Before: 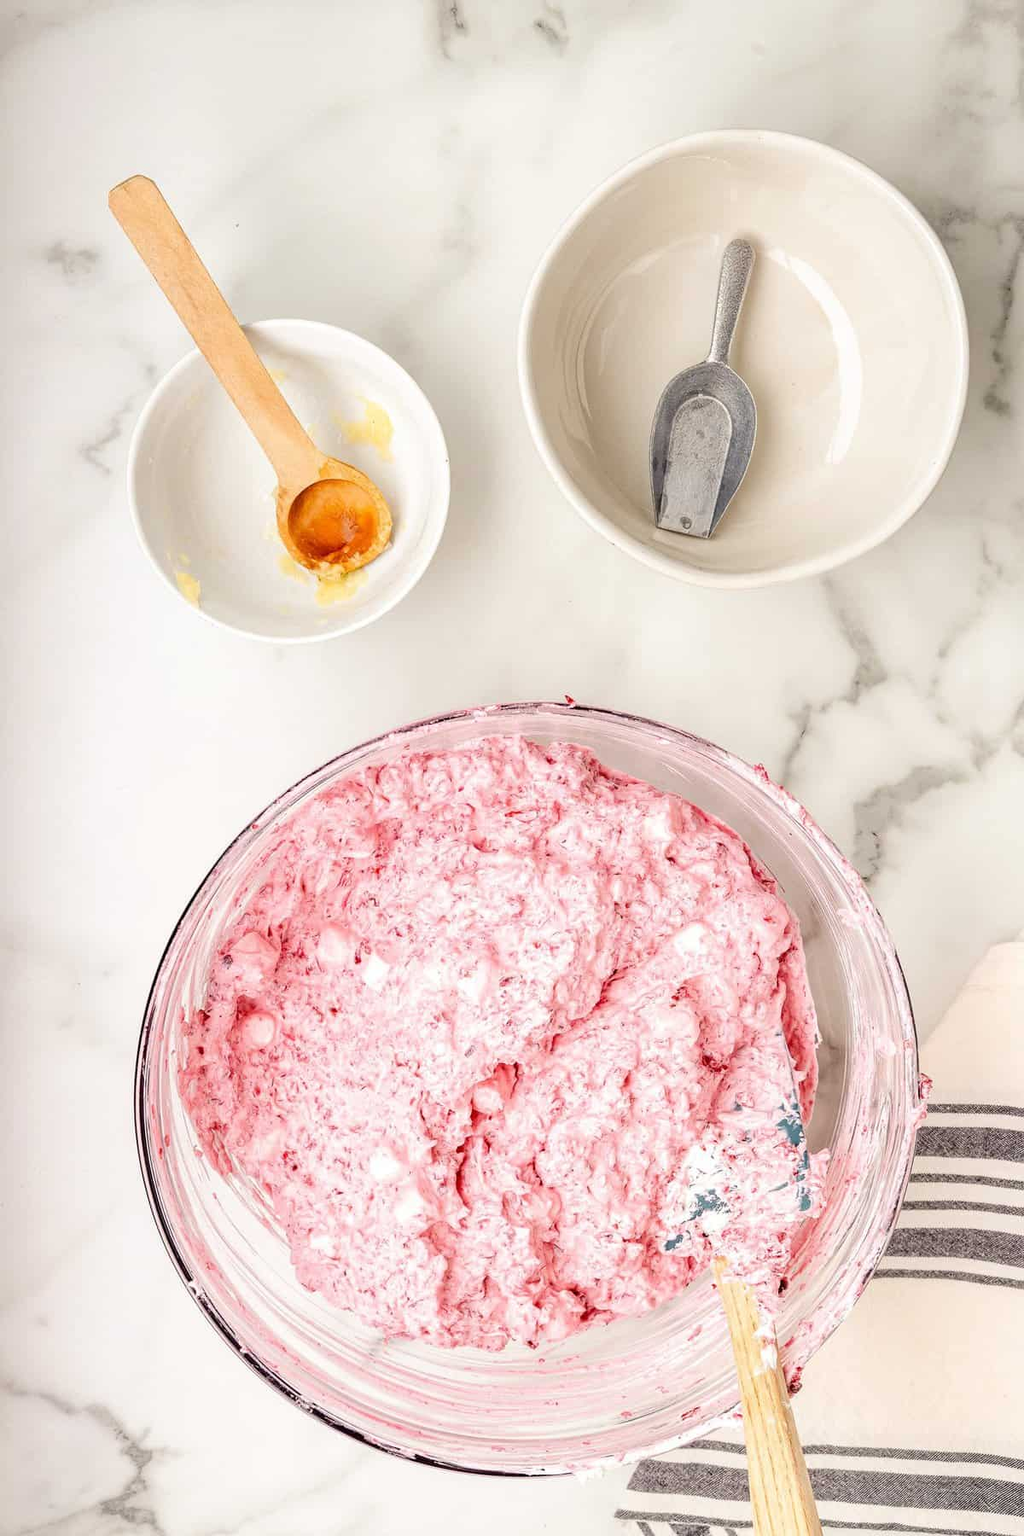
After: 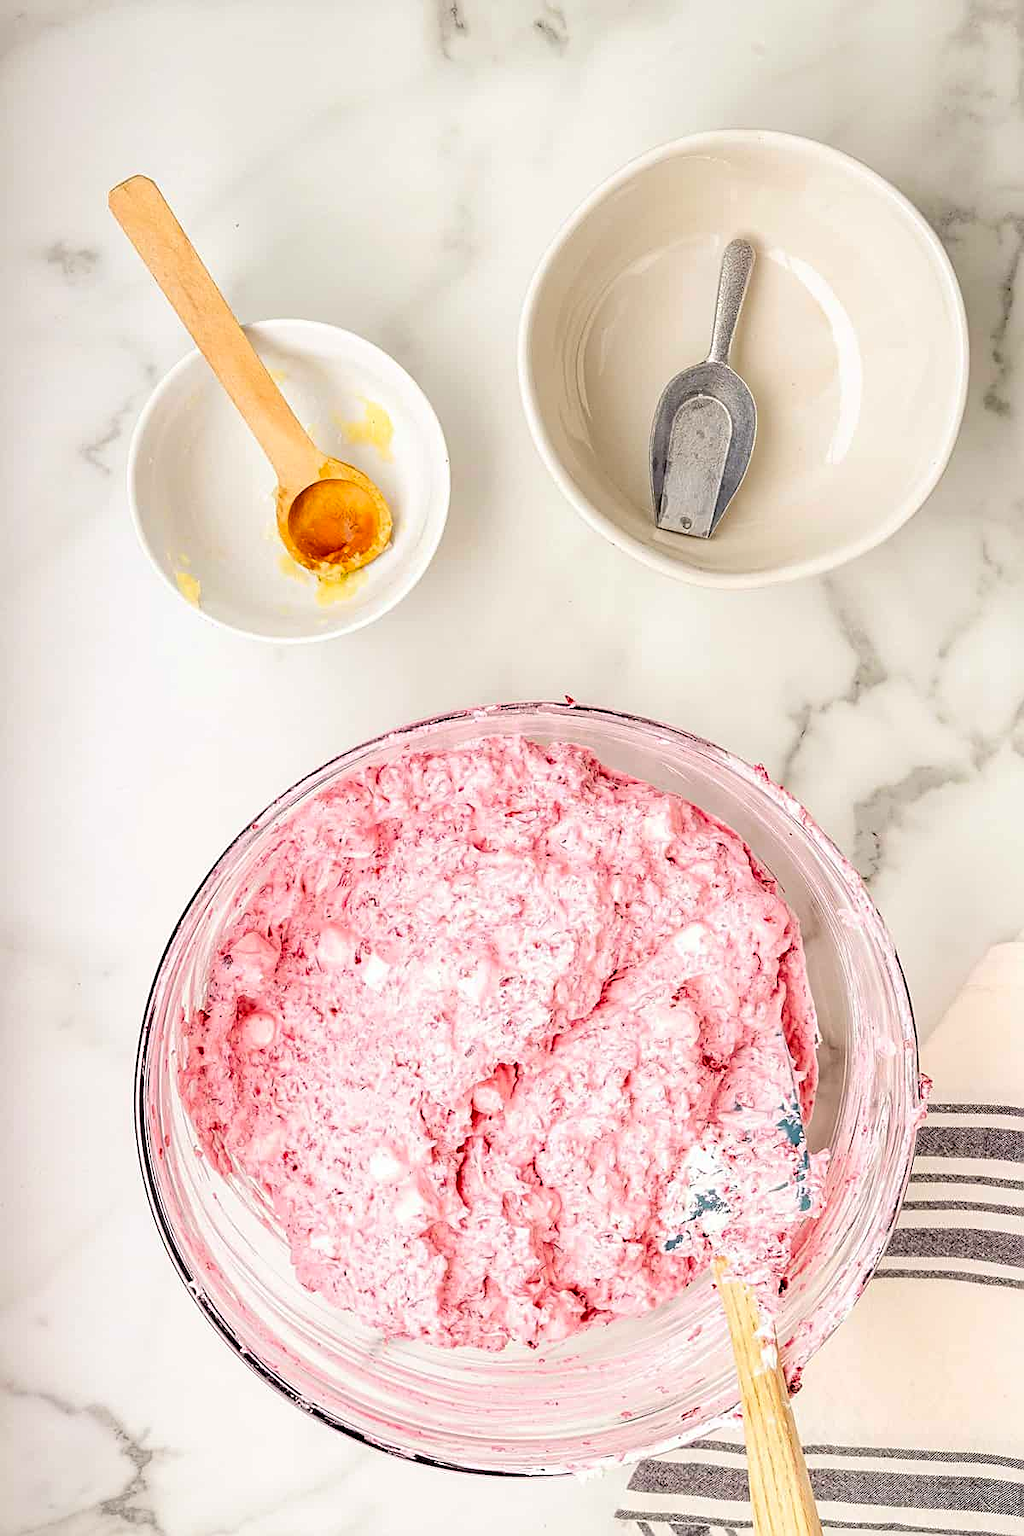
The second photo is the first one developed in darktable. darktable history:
sharpen: on, module defaults
color balance rgb: global offset › luminance -0.467%, linear chroma grading › global chroma 14.637%, perceptual saturation grading › global saturation 0.556%, global vibrance 20%
